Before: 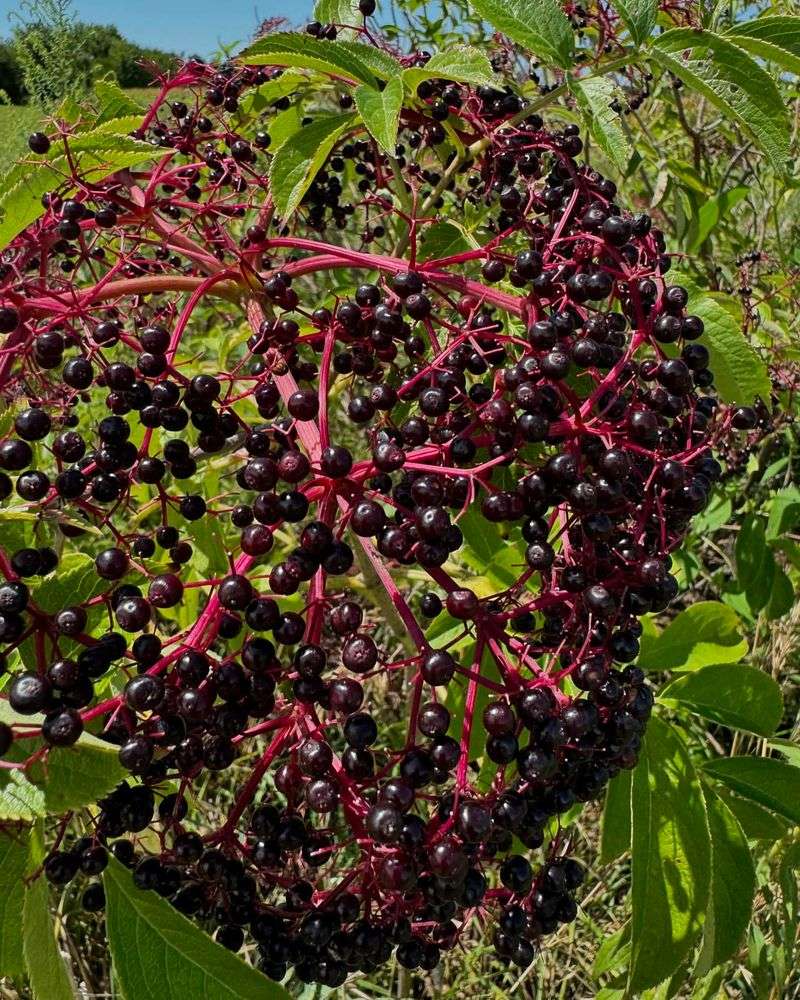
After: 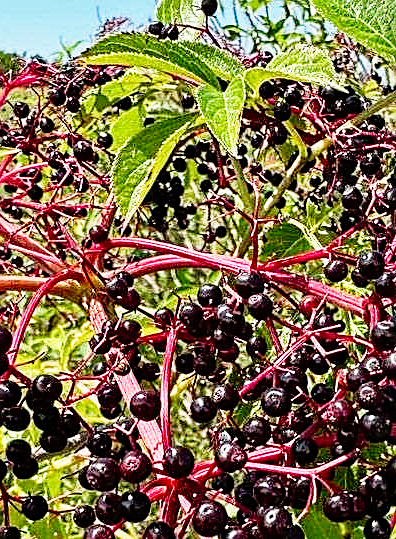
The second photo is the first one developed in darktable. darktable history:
base curve: curves: ch0 [(0, 0) (0.012, 0.01) (0.073, 0.168) (0.31, 0.711) (0.645, 0.957) (1, 1)], preserve colors none
sharpen: on, module defaults
contrast equalizer: octaves 7, y [[0.5, 0.5, 0.5, 0.539, 0.64, 0.611], [0.5 ×6], [0.5 ×6], [0 ×6], [0 ×6]]
crop: left 19.861%, right 30.521%, bottom 46.078%
